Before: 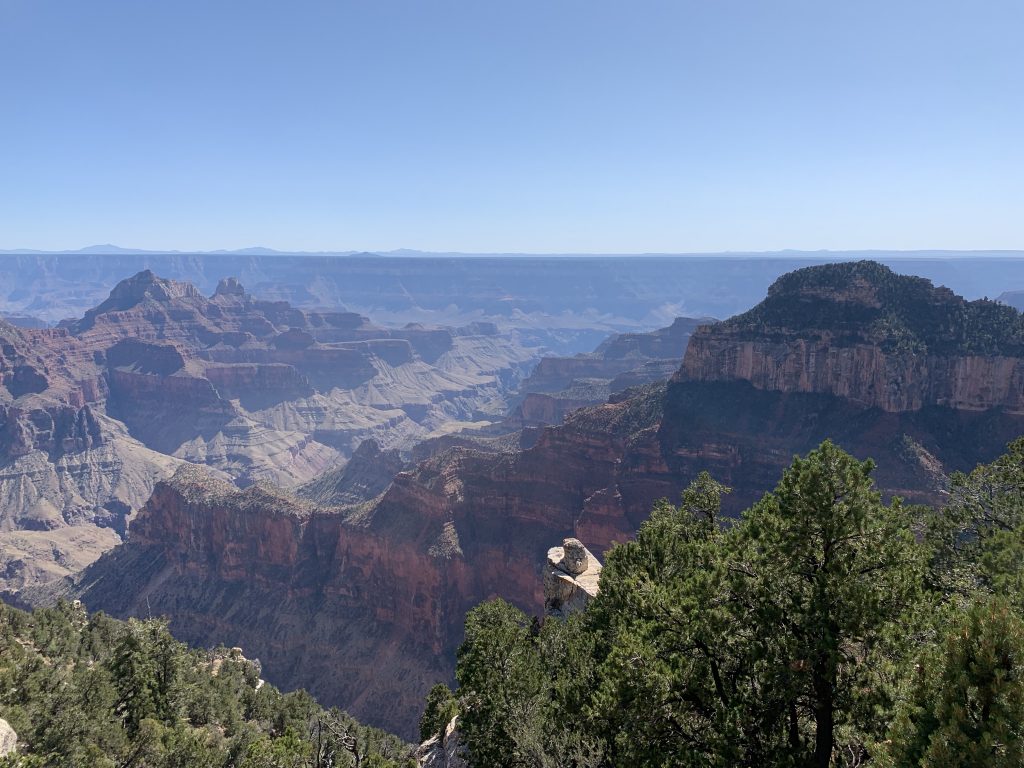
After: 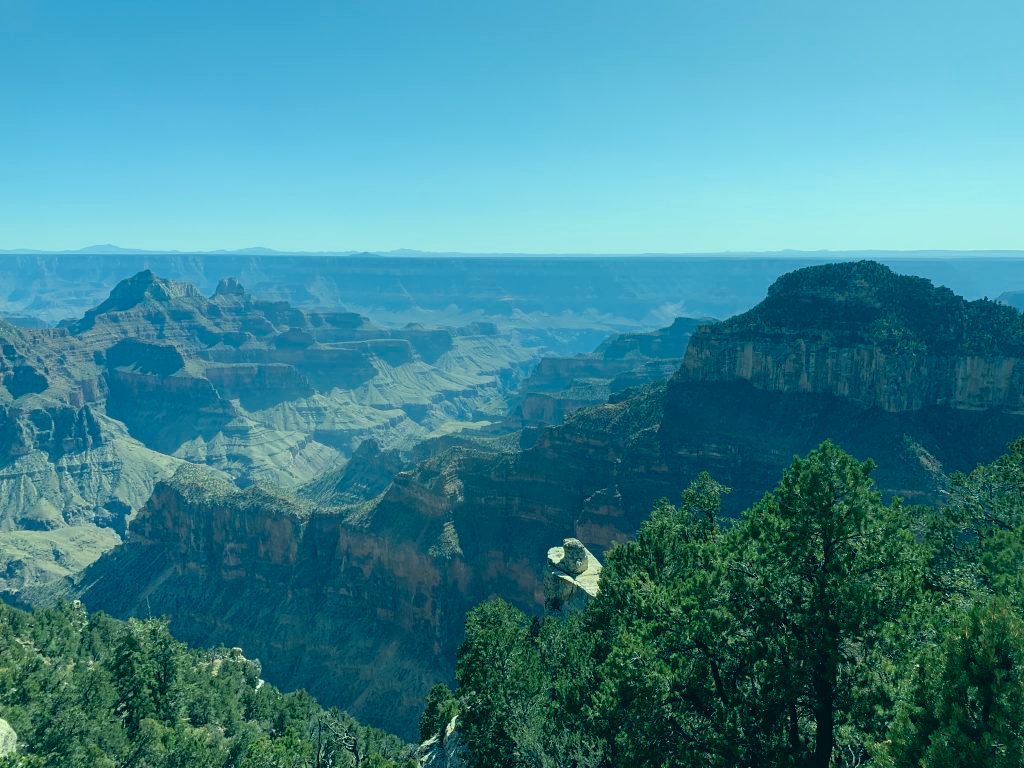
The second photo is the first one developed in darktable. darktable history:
color correction: highlights a* -19.78, highlights b* 9.8, shadows a* -20.67, shadows b* -10.95
